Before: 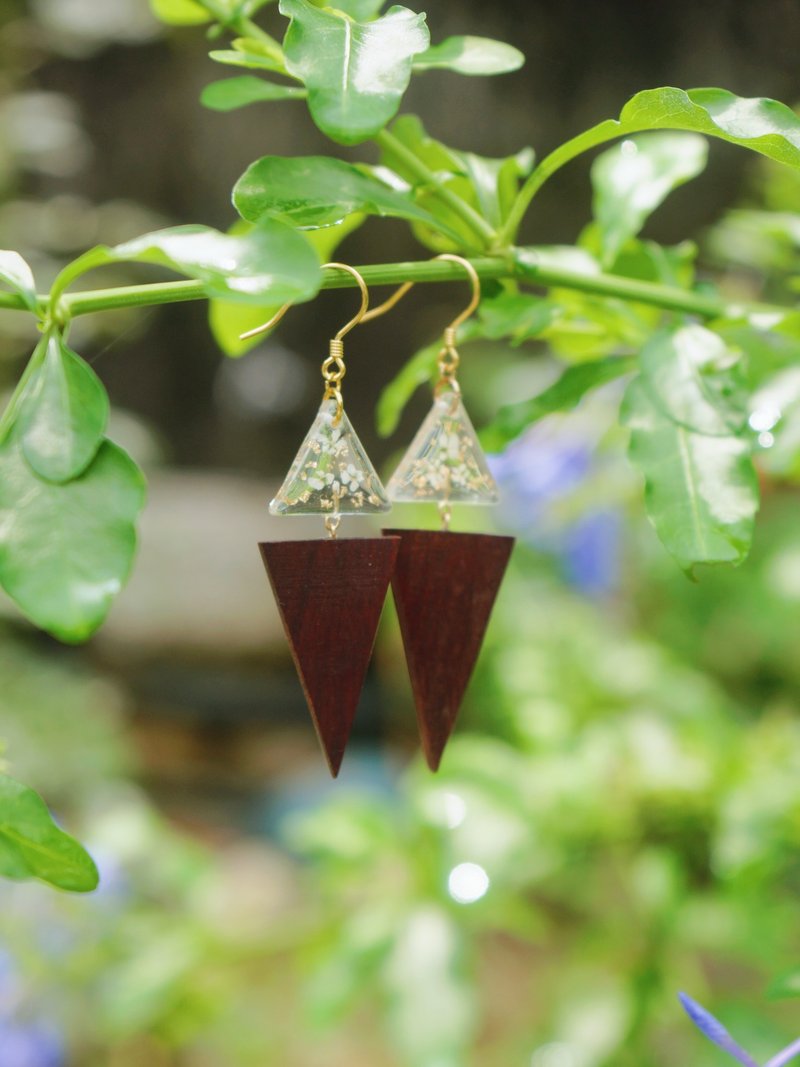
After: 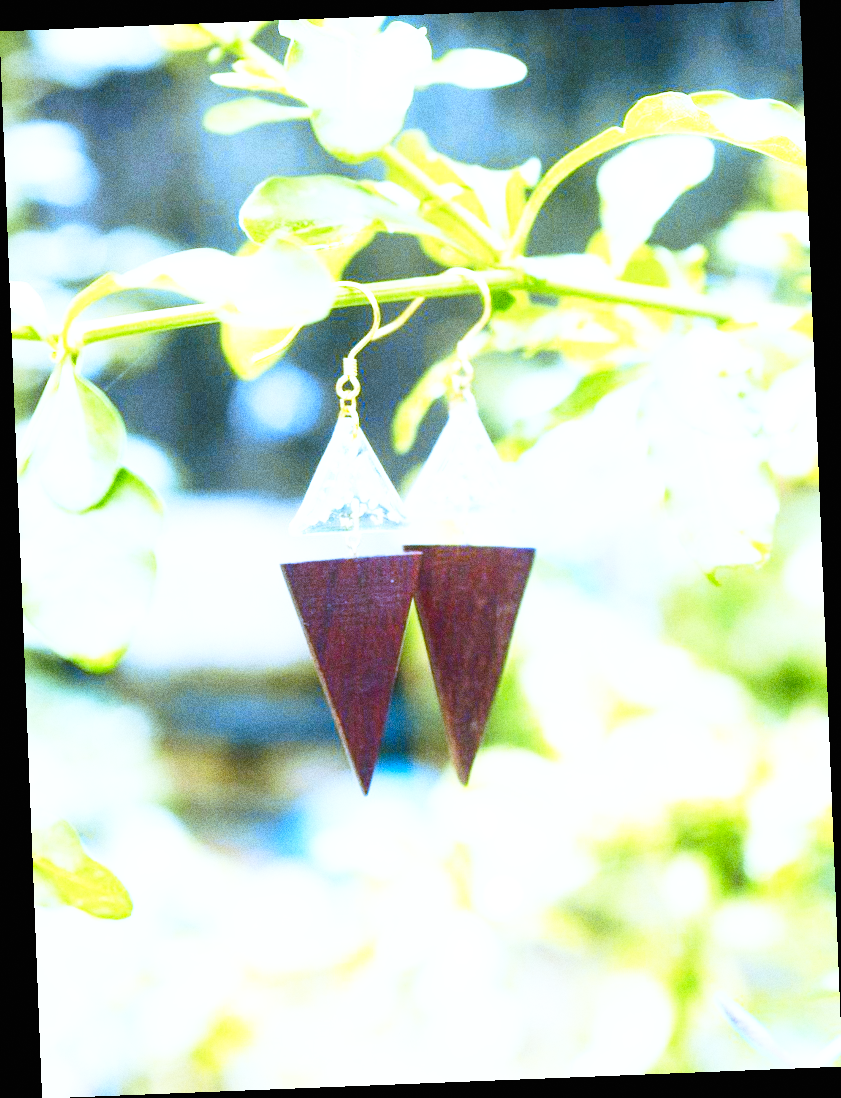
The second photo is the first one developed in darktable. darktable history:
white balance: red 0.766, blue 1.537
base curve: curves: ch0 [(0, 0) (0.026, 0.03) (0.109, 0.232) (0.351, 0.748) (0.669, 0.968) (1, 1)], preserve colors none
grain: coarseness 0.09 ISO, strength 40%
exposure: black level correction 0, exposure 1.3 EV, compensate exposure bias true, compensate highlight preservation false
color zones: curves: ch1 [(0.25, 0.5) (0.747, 0.71)]
color contrast: green-magenta contrast 0.85, blue-yellow contrast 1.25, unbound 0
rotate and perspective: rotation -2.29°, automatic cropping off
